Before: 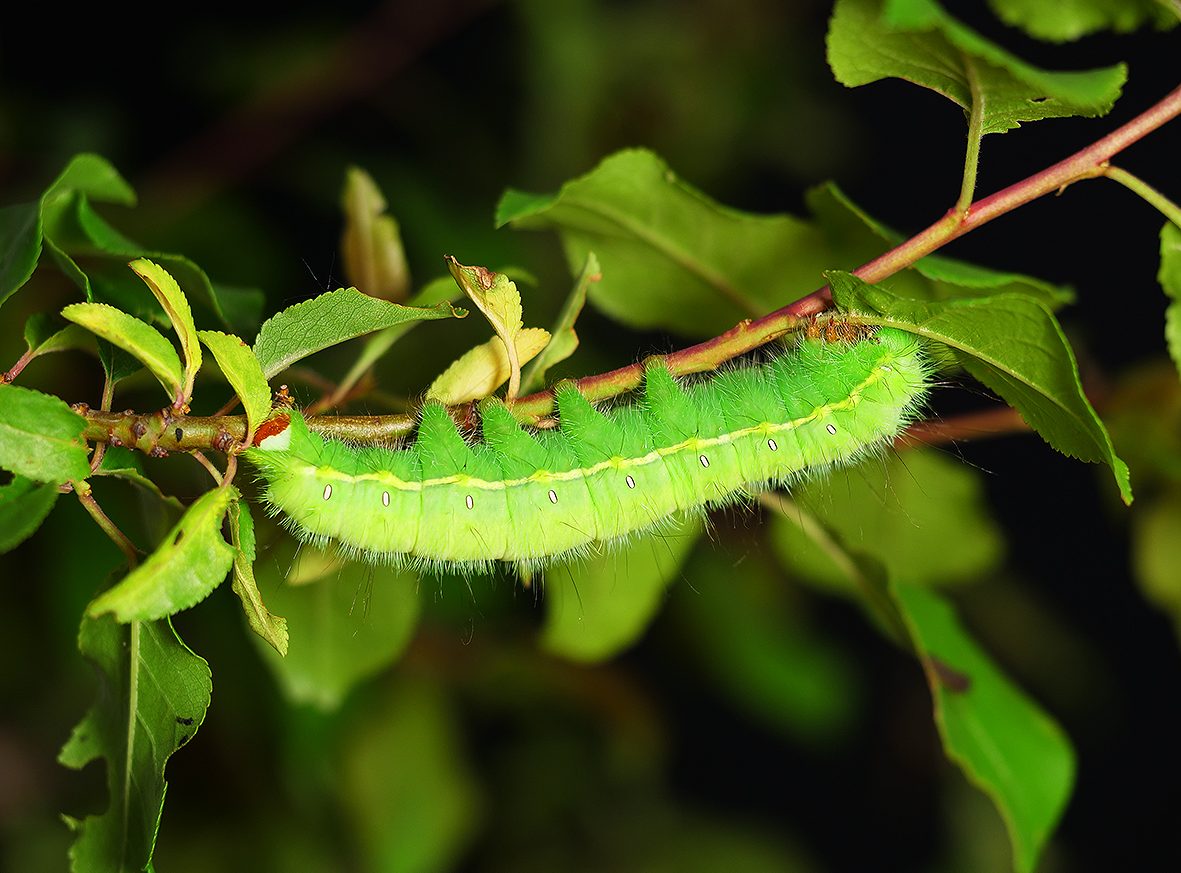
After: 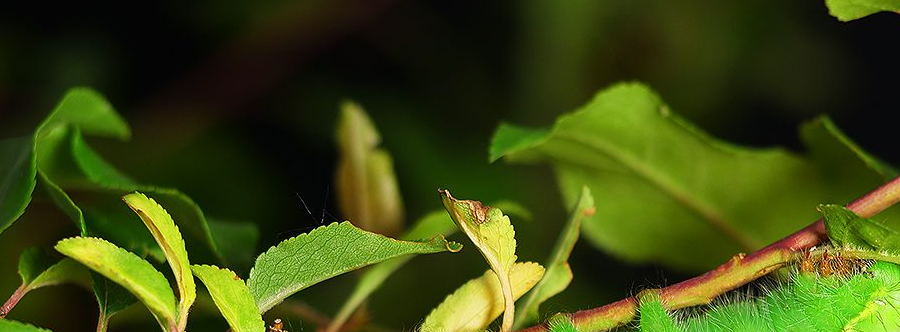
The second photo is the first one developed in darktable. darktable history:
exposure: compensate highlight preservation false
crop: left 0.579%, top 7.627%, right 23.167%, bottom 54.275%
